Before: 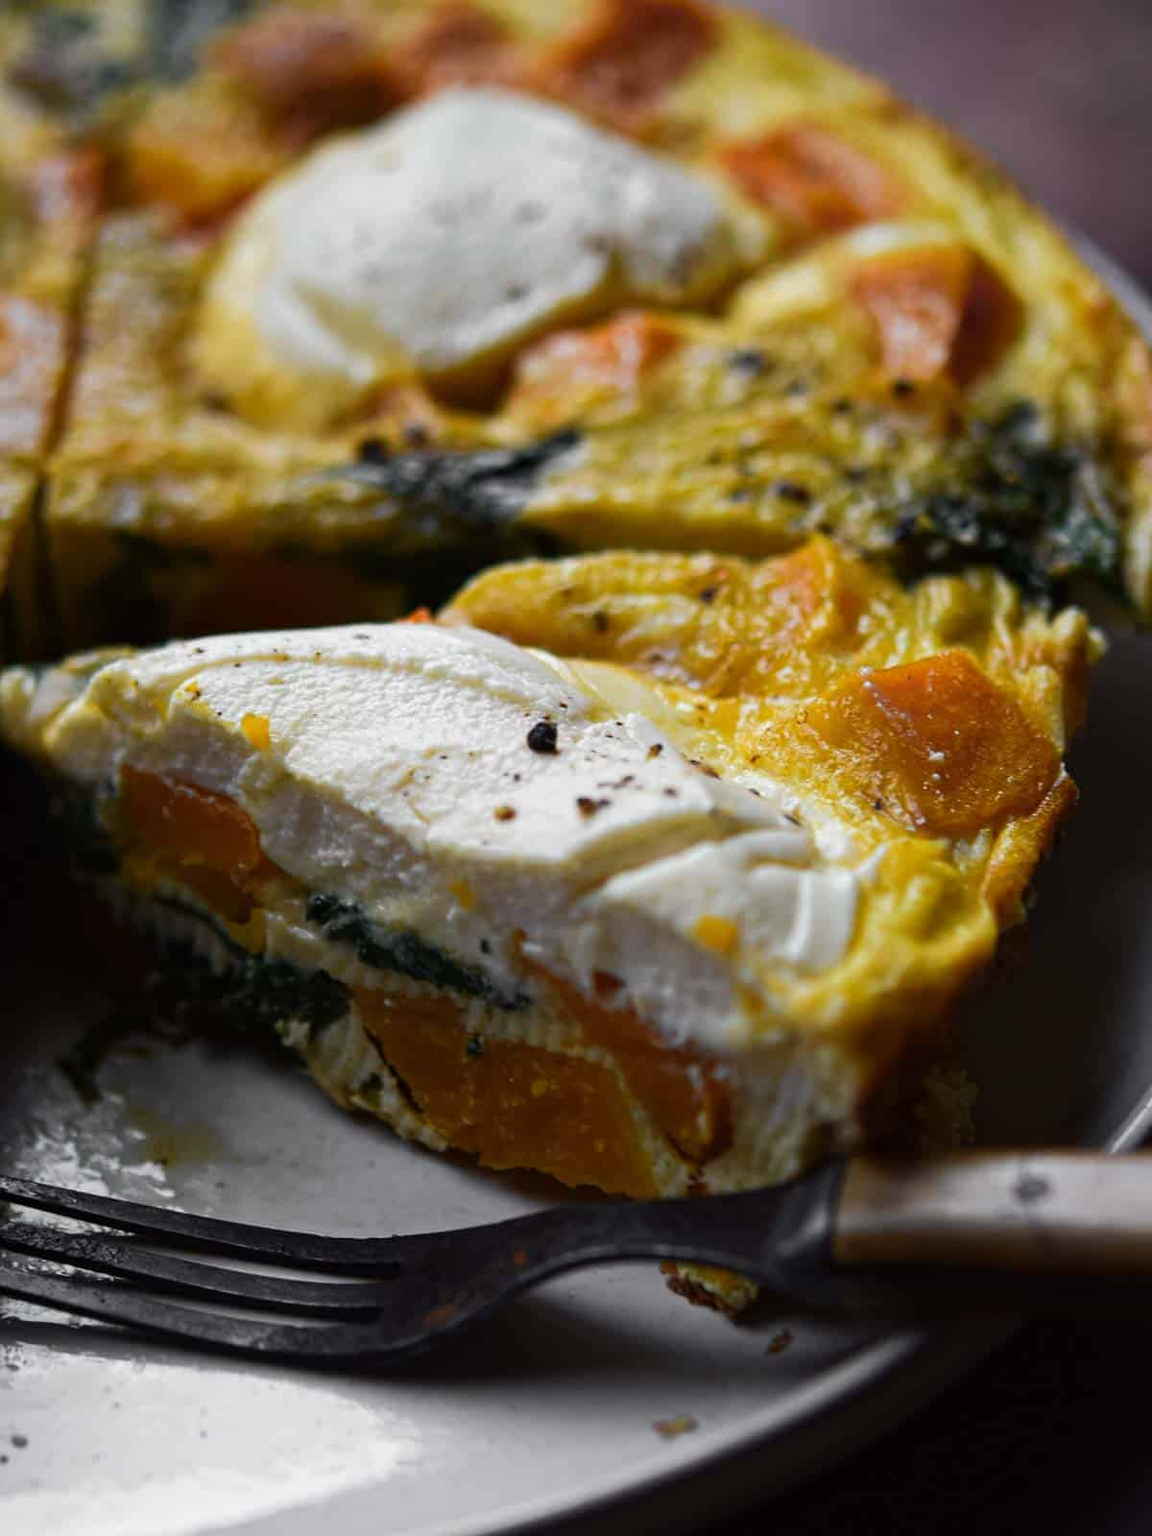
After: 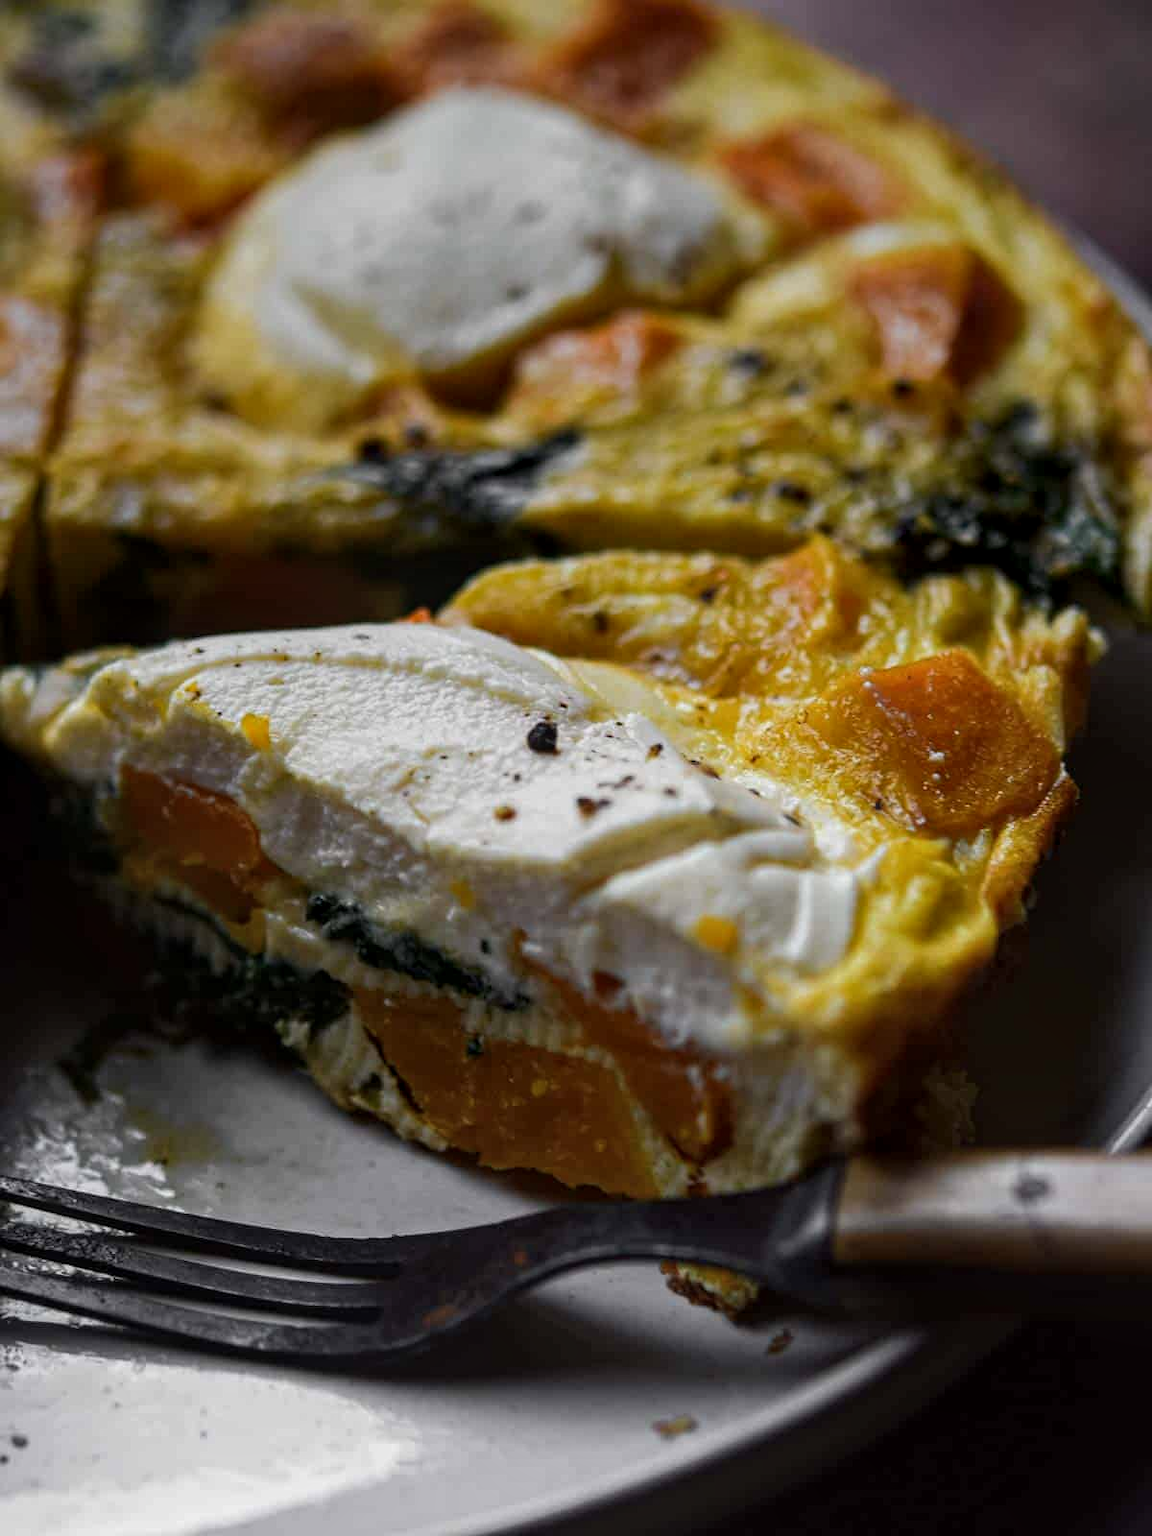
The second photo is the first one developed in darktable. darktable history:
graduated density: on, module defaults
bloom: size 13.65%, threshold 98.39%, strength 4.82%
local contrast: on, module defaults
